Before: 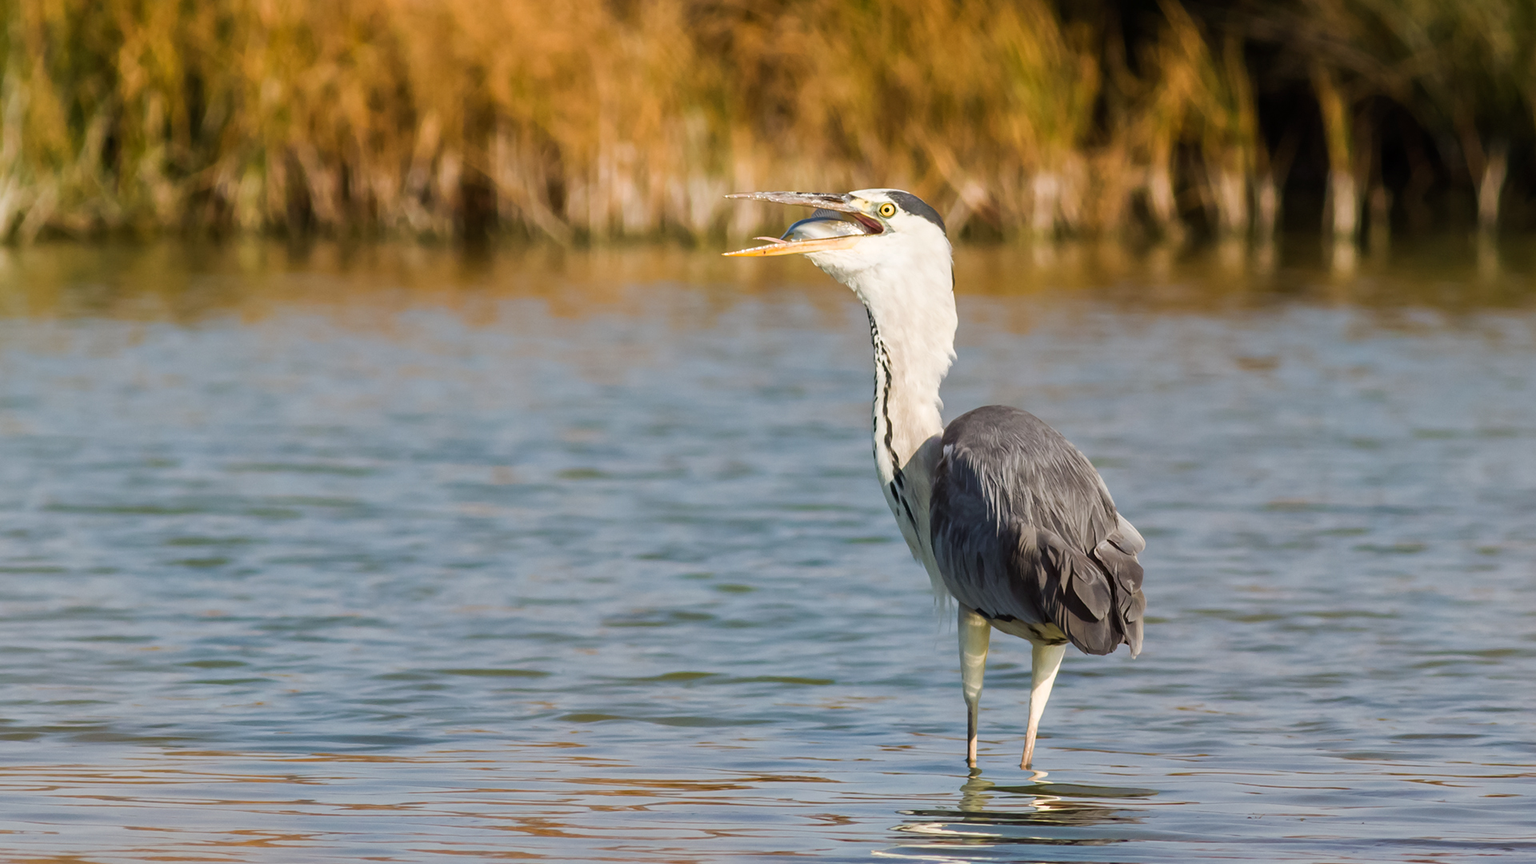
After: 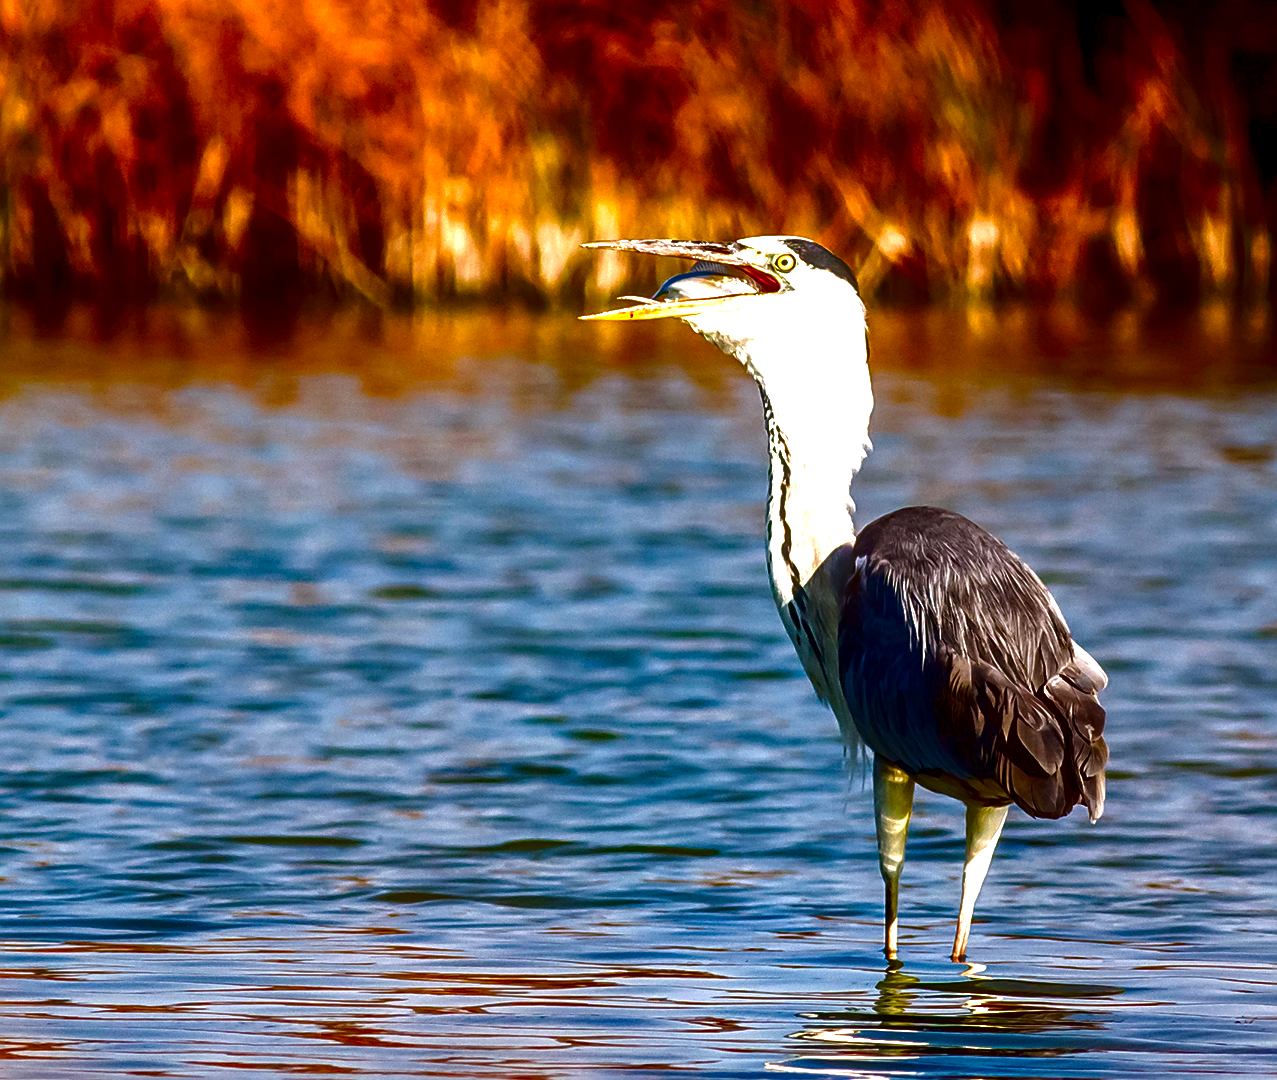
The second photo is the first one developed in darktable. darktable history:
exposure: exposure 0.95 EV, compensate highlight preservation false
sharpen: on, module defaults
local contrast: on, module defaults
white balance: red 1.009, blue 1.027
crop: left 16.899%, right 16.556%
contrast brightness saturation: brightness -1, saturation 1
